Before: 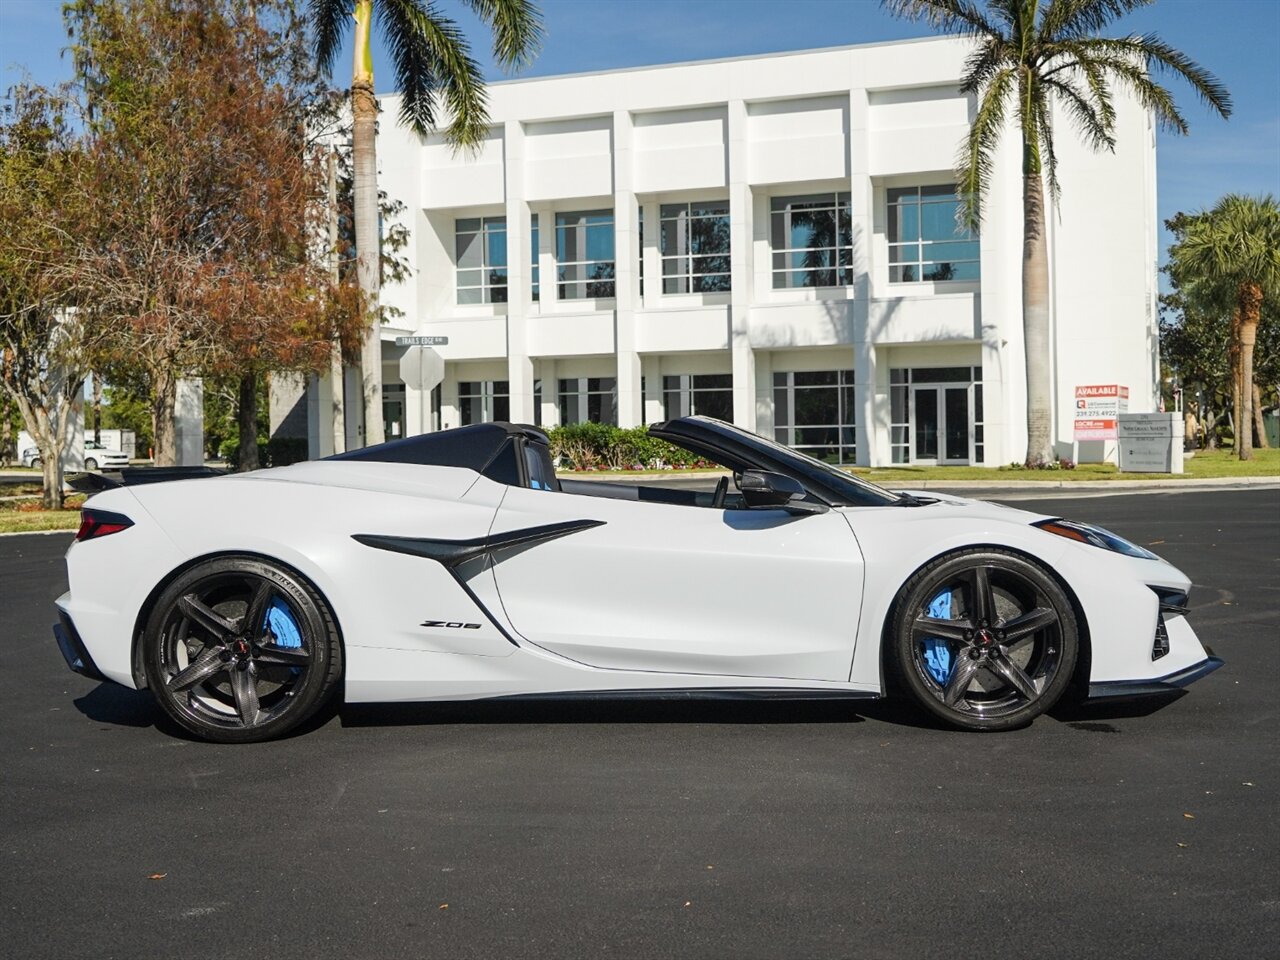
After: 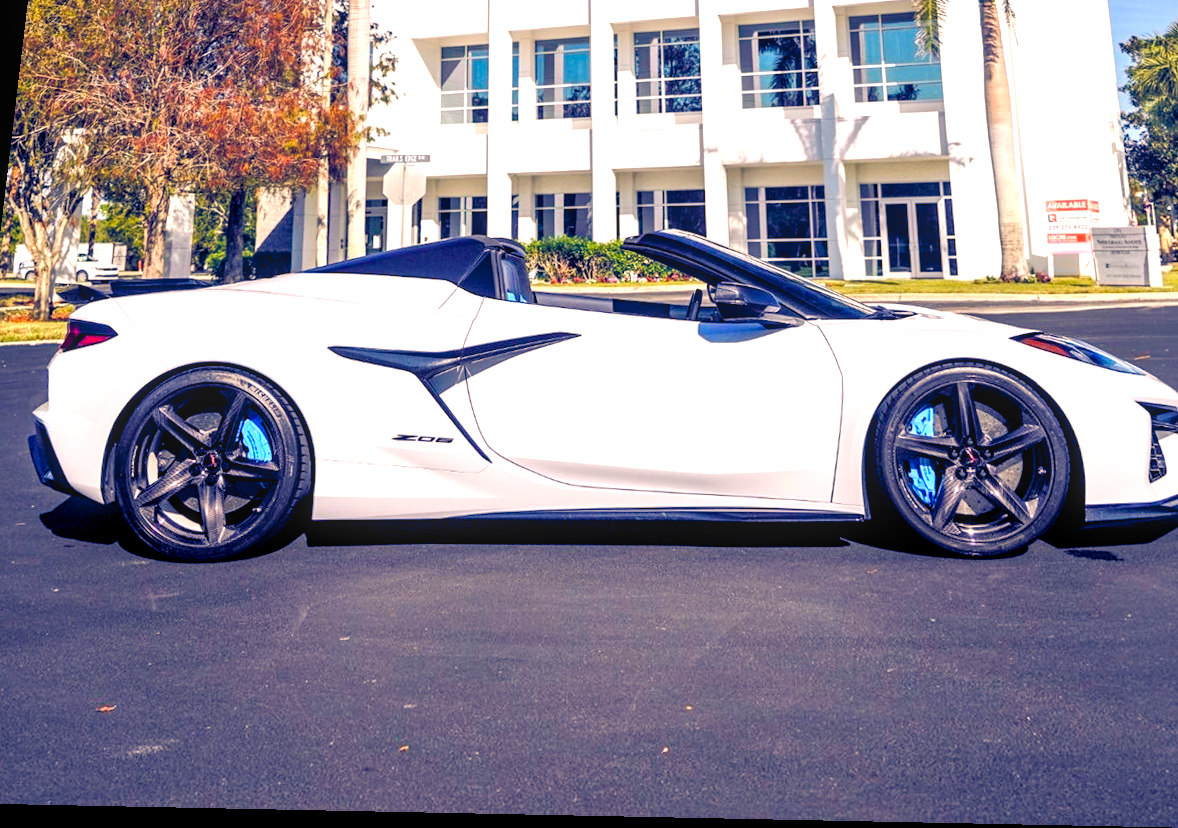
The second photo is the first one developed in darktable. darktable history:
color balance rgb: shadows lift › luminance -41.13%, shadows lift › chroma 14.13%, shadows lift › hue 260°, power › luminance -3.76%, power › chroma 0.56%, power › hue 40.37°, highlights gain › luminance 16.81%, highlights gain › chroma 2.94%, highlights gain › hue 260°, global offset › luminance -0.29%, global offset › chroma 0.31%, global offset › hue 260°, perceptual saturation grading › global saturation 20%, perceptual saturation grading › highlights -13.92%, perceptual saturation grading › shadows 50%
local contrast: on, module defaults
rotate and perspective: rotation 0.128°, lens shift (vertical) -0.181, lens shift (horizontal) -0.044, shear 0.001, automatic cropping off
exposure: black level correction 0, exposure 0.5 EV, compensate highlight preservation false
crop and rotate: left 4.842%, top 15.51%, right 10.668%
white balance: red 1.127, blue 0.943
contrast brightness saturation: brightness 0.09, saturation 0.19
